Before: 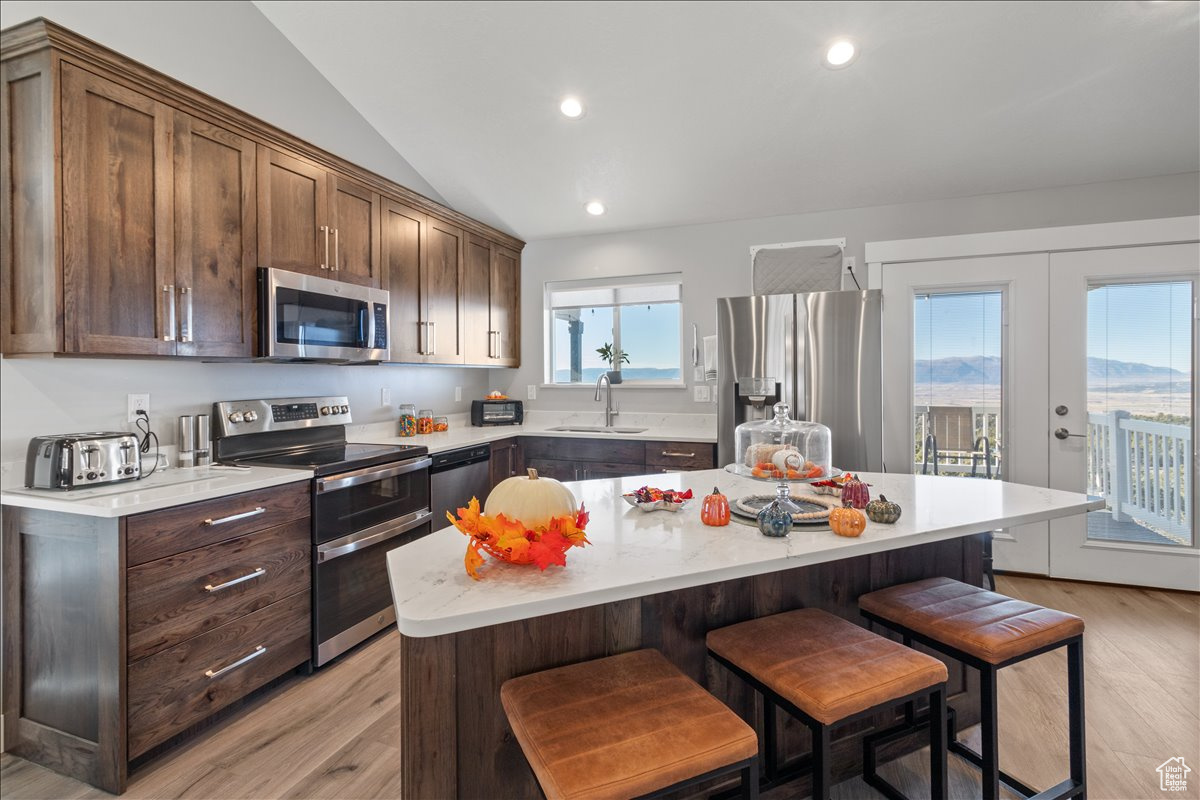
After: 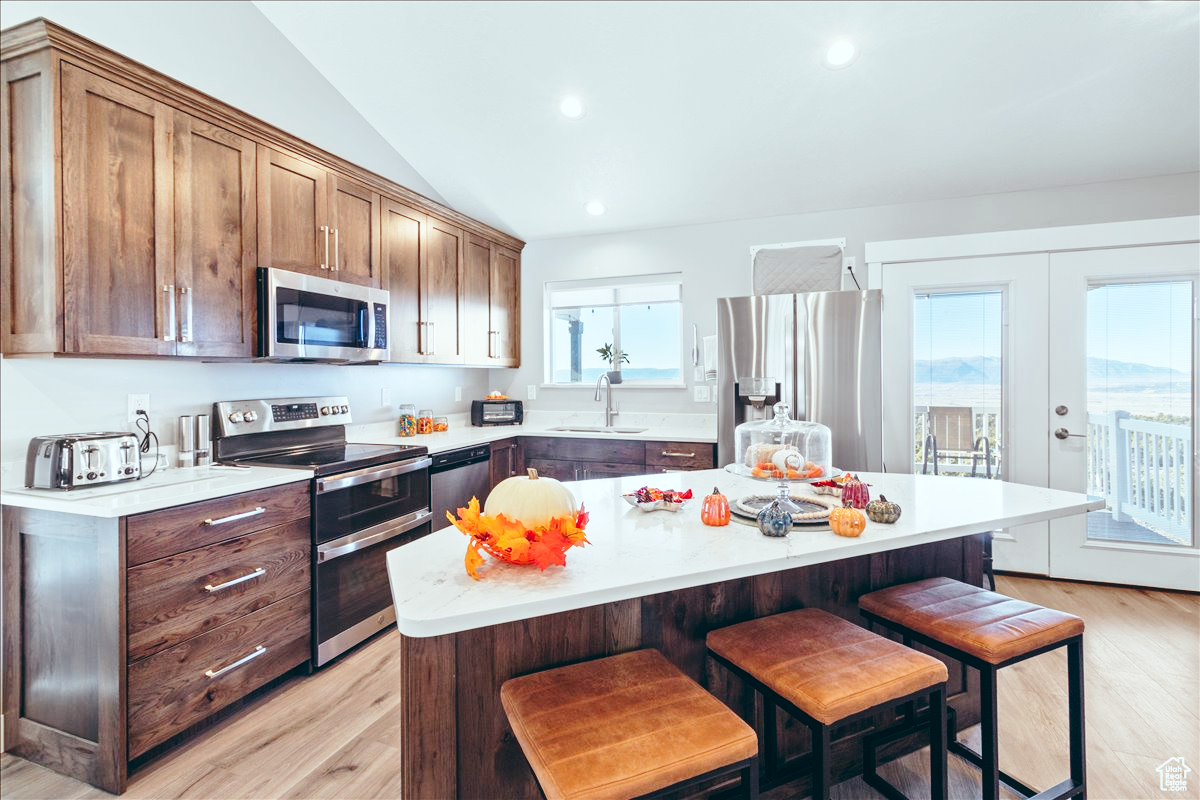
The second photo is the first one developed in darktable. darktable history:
base curve: curves: ch0 [(0, 0) (0.028, 0.03) (0.121, 0.232) (0.46, 0.748) (0.859, 0.968) (1, 1)], preserve colors none
color balance: lift [1.003, 0.993, 1.001, 1.007], gamma [1.018, 1.072, 0.959, 0.928], gain [0.974, 0.873, 1.031, 1.127]
